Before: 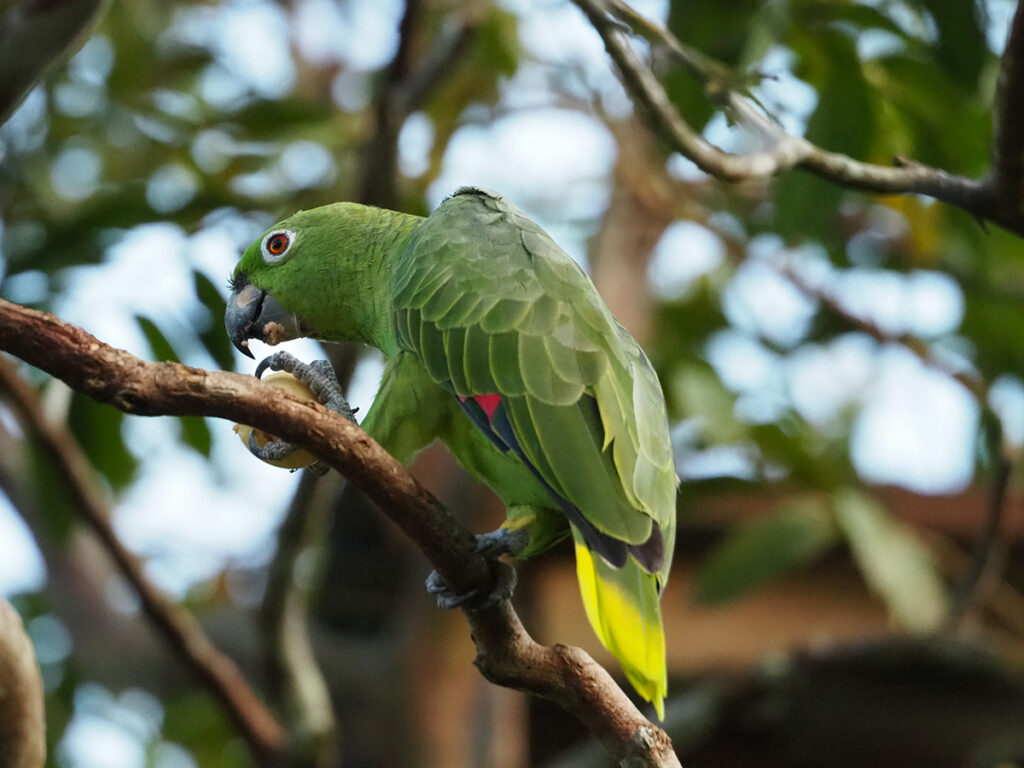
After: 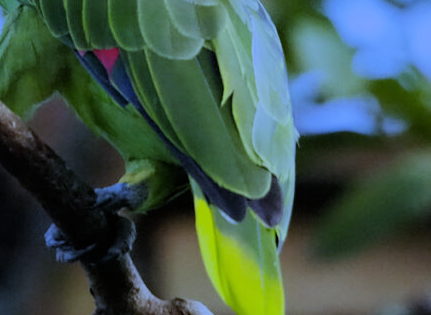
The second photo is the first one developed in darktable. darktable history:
crop: left 37.221%, top 45.169%, right 20.63%, bottom 13.777%
white balance: red 0.766, blue 1.537
filmic rgb: black relative exposure -7.48 EV, white relative exposure 4.83 EV, hardness 3.4, color science v6 (2022)
